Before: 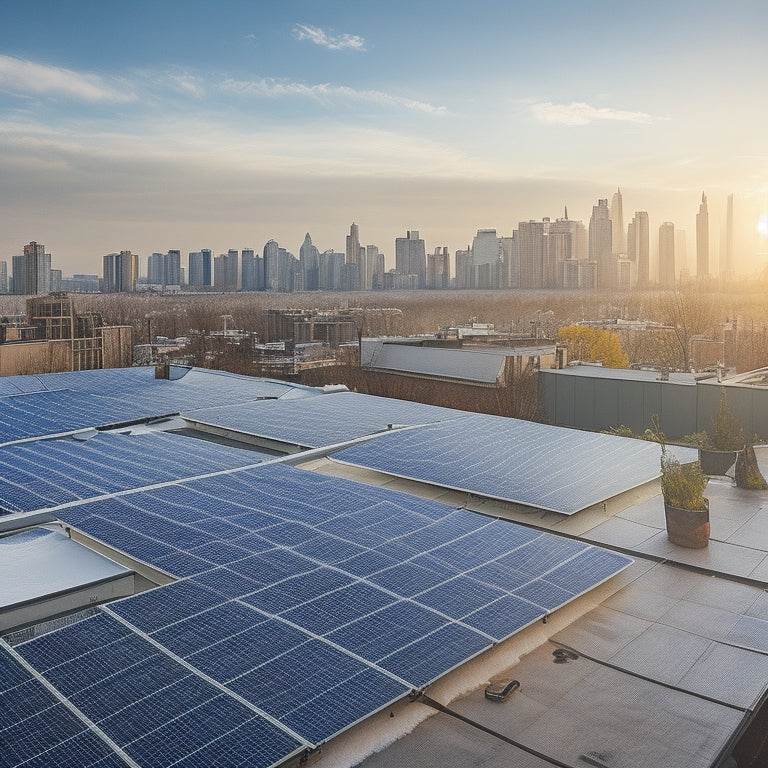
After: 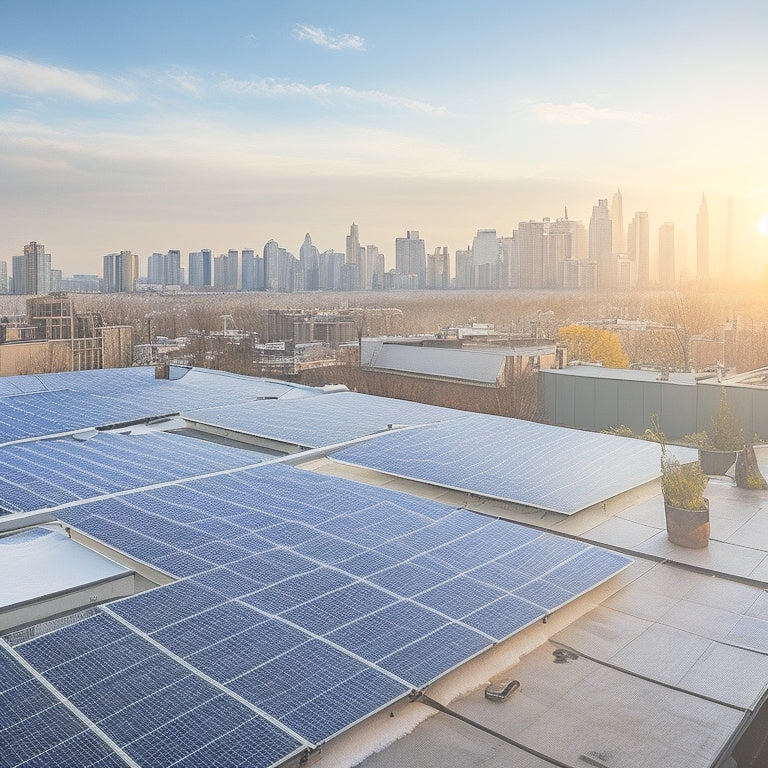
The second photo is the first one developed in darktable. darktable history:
global tonemap: drago (0.7, 100)
bloom: size 13.65%, threshold 98.39%, strength 4.82%
